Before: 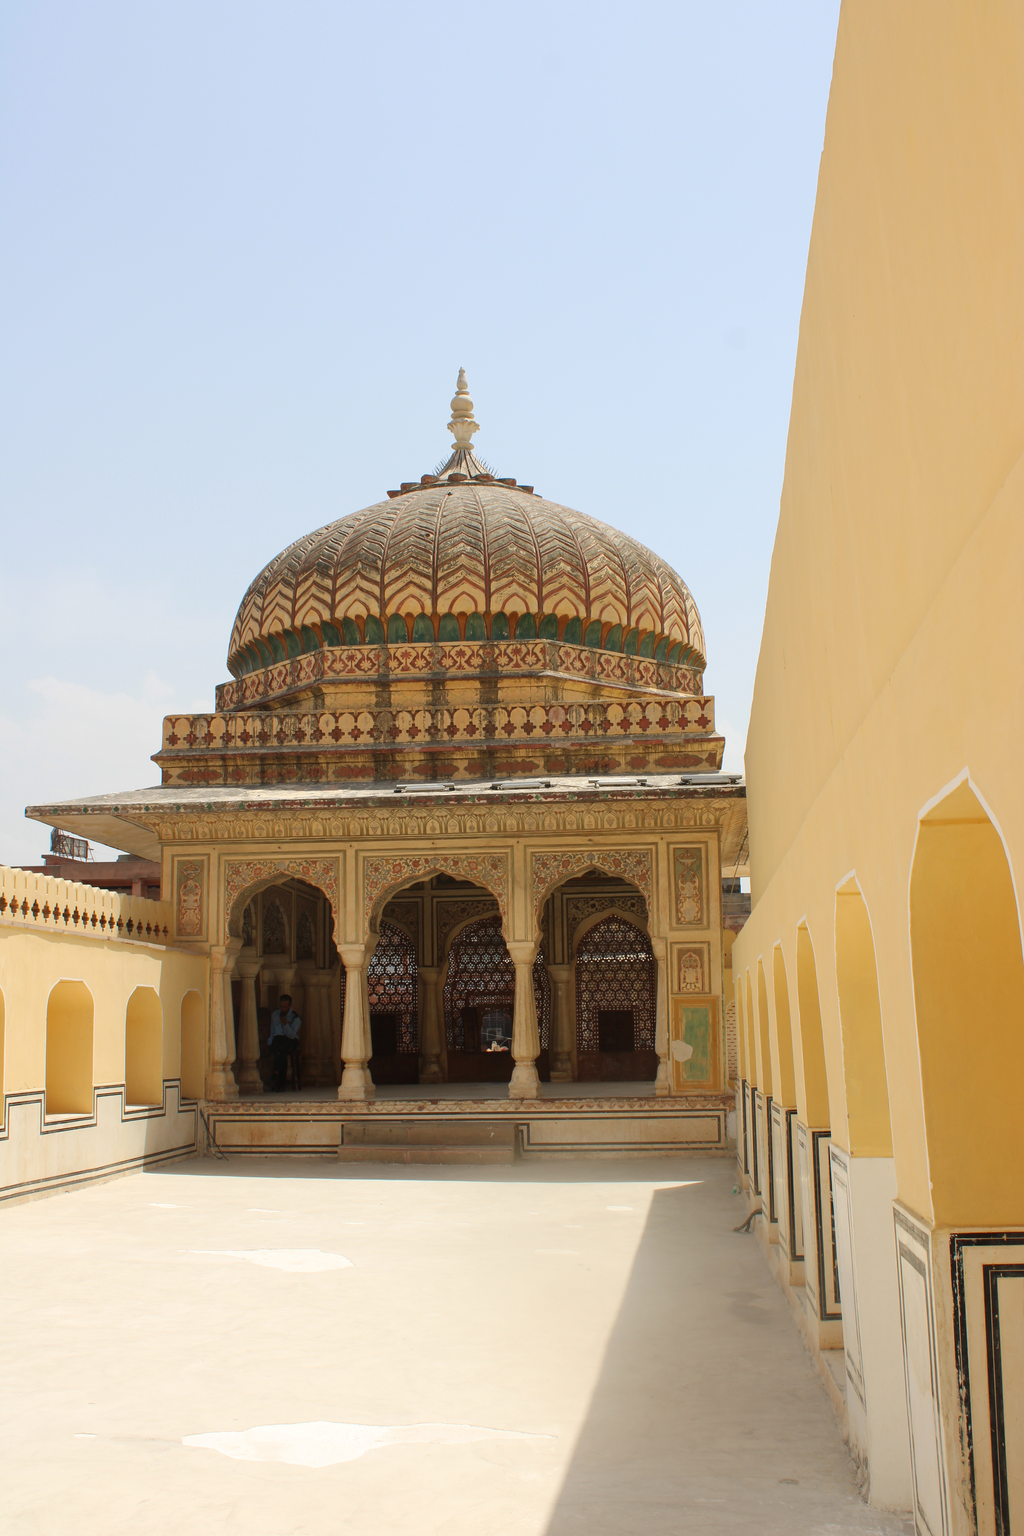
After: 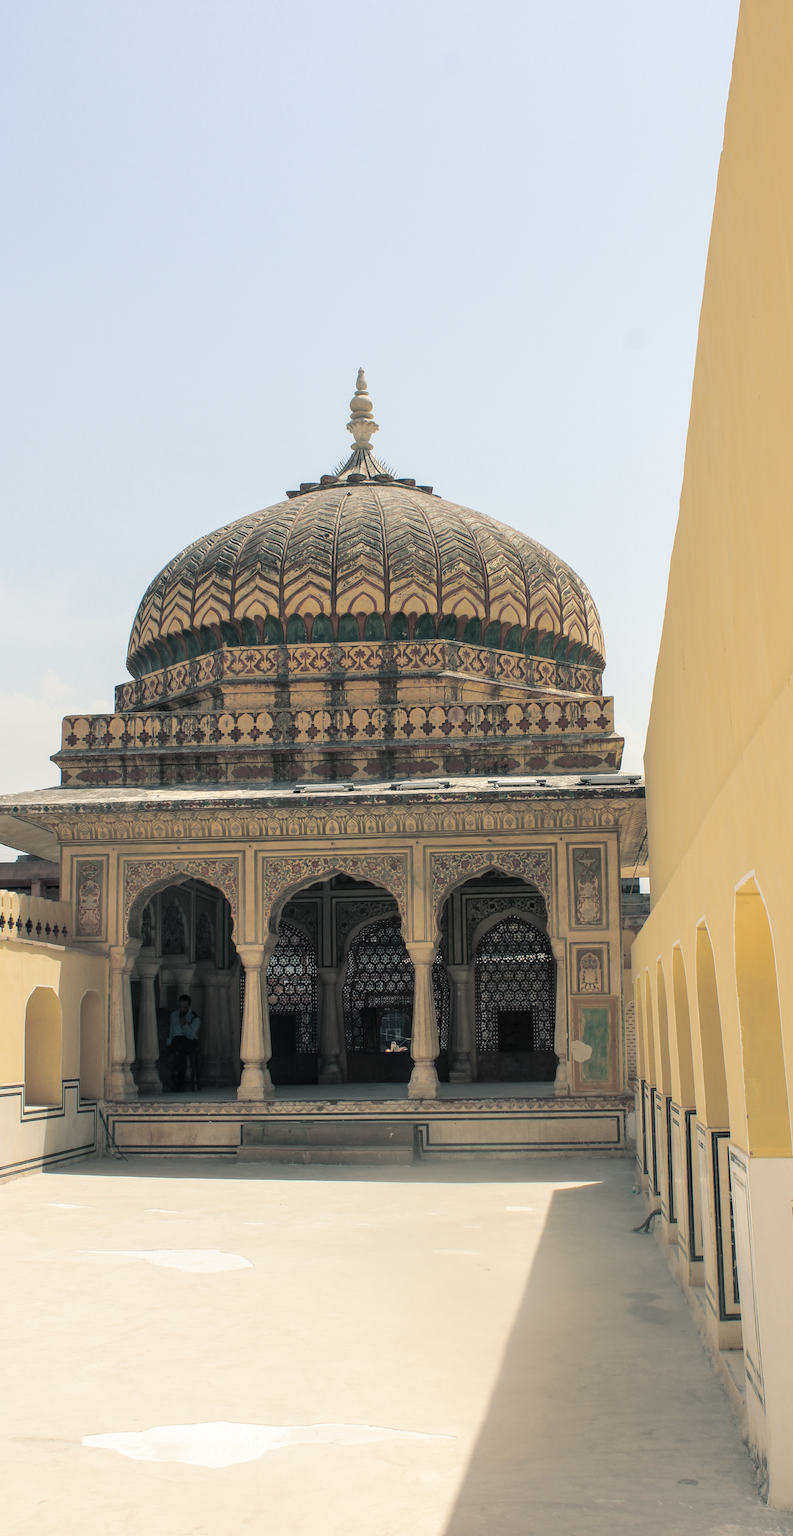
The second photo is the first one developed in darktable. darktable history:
crop: left 9.88%, right 12.664%
local contrast: on, module defaults
split-toning: shadows › hue 205.2°, shadows › saturation 0.29, highlights › hue 50.4°, highlights › saturation 0.38, balance -49.9
